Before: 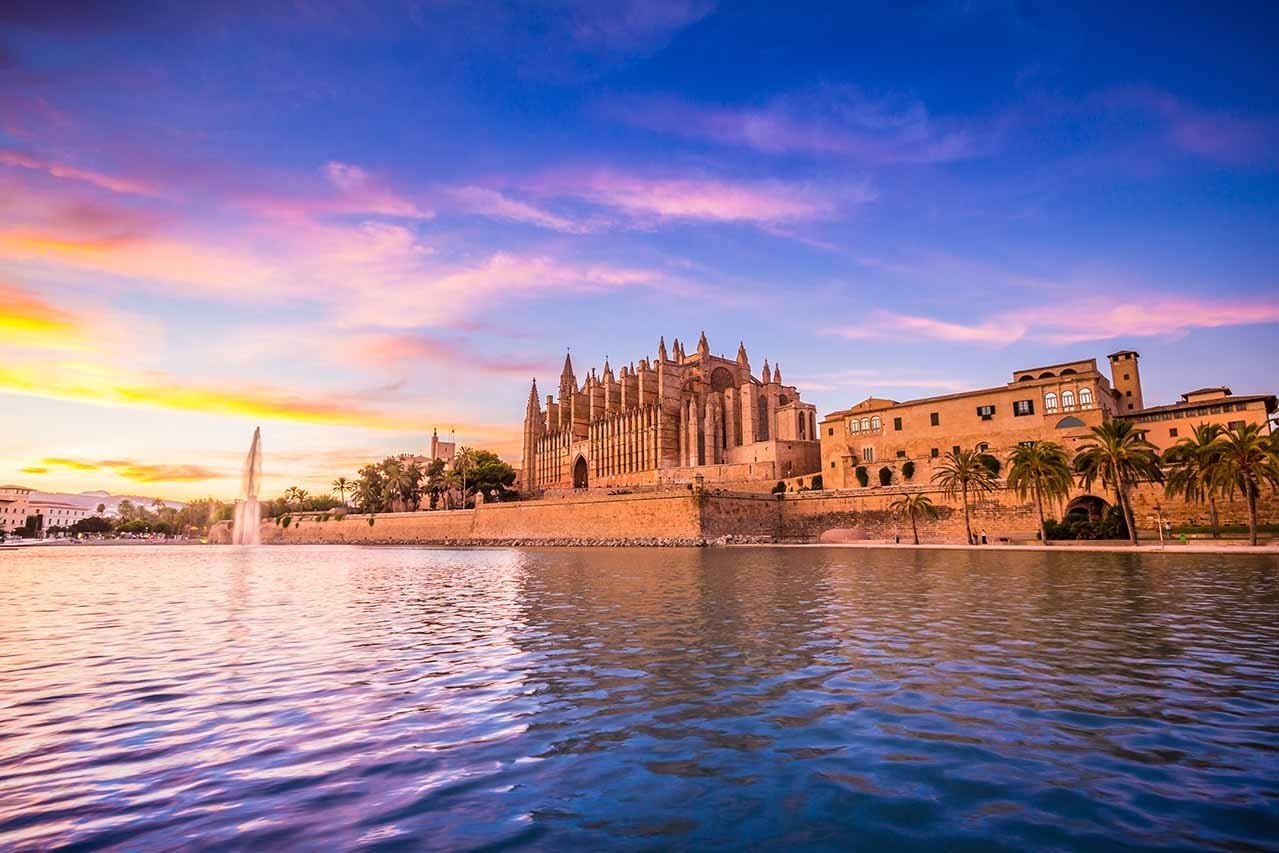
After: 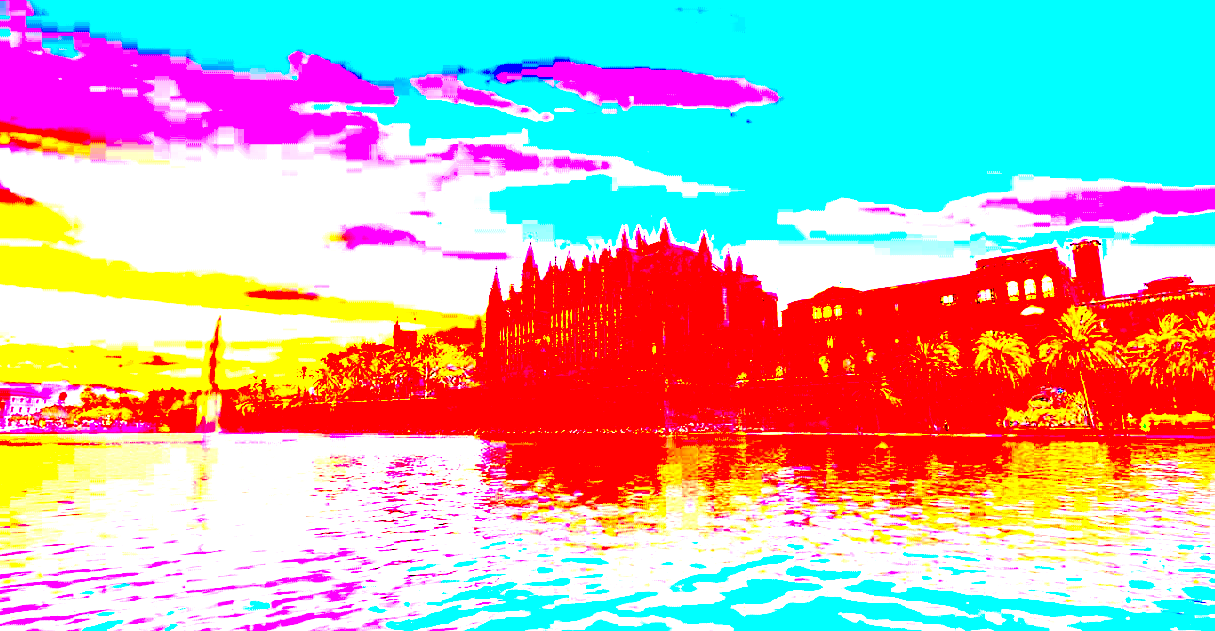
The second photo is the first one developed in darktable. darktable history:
contrast brightness saturation: contrast 0.2, brightness 0.2, saturation 0.8
shadows and highlights: shadows 4.1, highlights -17.6, soften with gaussian
crop and rotate: left 2.991%, top 13.302%, right 1.981%, bottom 12.636%
exposure: exposure 8 EV, compensate highlight preservation false
sharpen: on, module defaults
rotate and perspective: automatic cropping original format, crop left 0, crop top 0
color balance rgb: perceptual saturation grading › global saturation 20%, perceptual saturation grading › highlights -25%, perceptual saturation grading › shadows 50%
